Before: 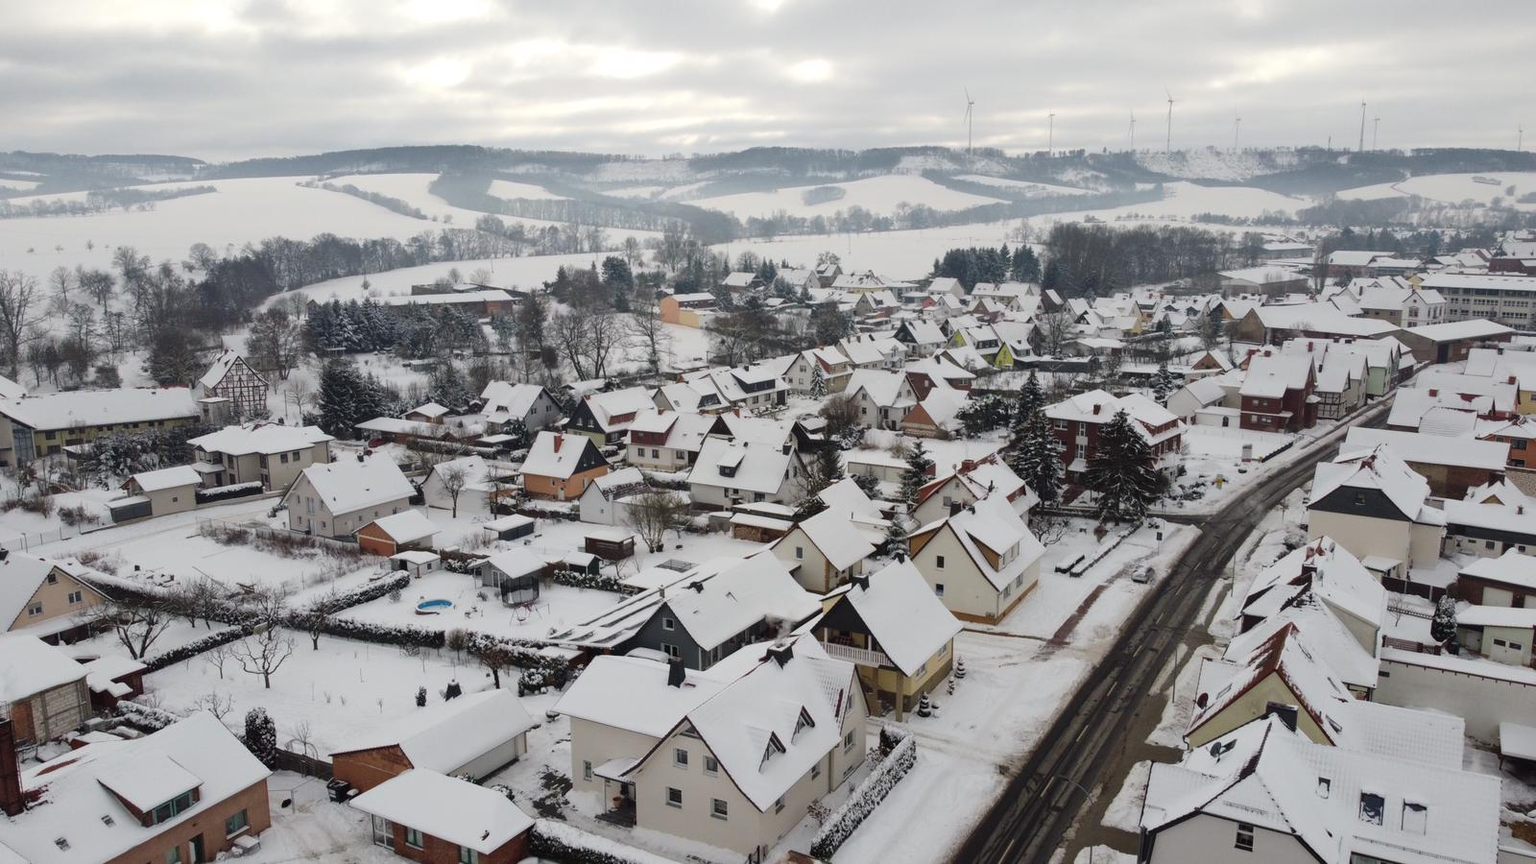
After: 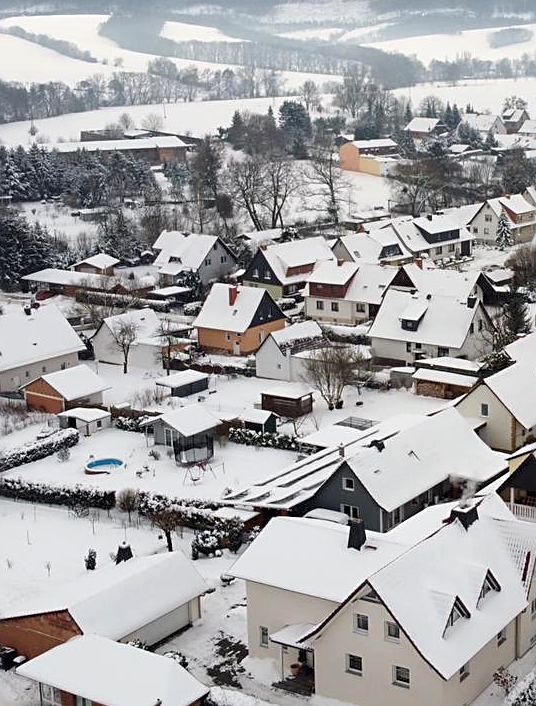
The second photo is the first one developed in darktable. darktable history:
crop and rotate: left 21.77%, top 18.528%, right 44.676%, bottom 2.997%
exposure: black level correction 0.005, exposure 0.417 EV, compensate highlight preservation false
sharpen: on, module defaults
